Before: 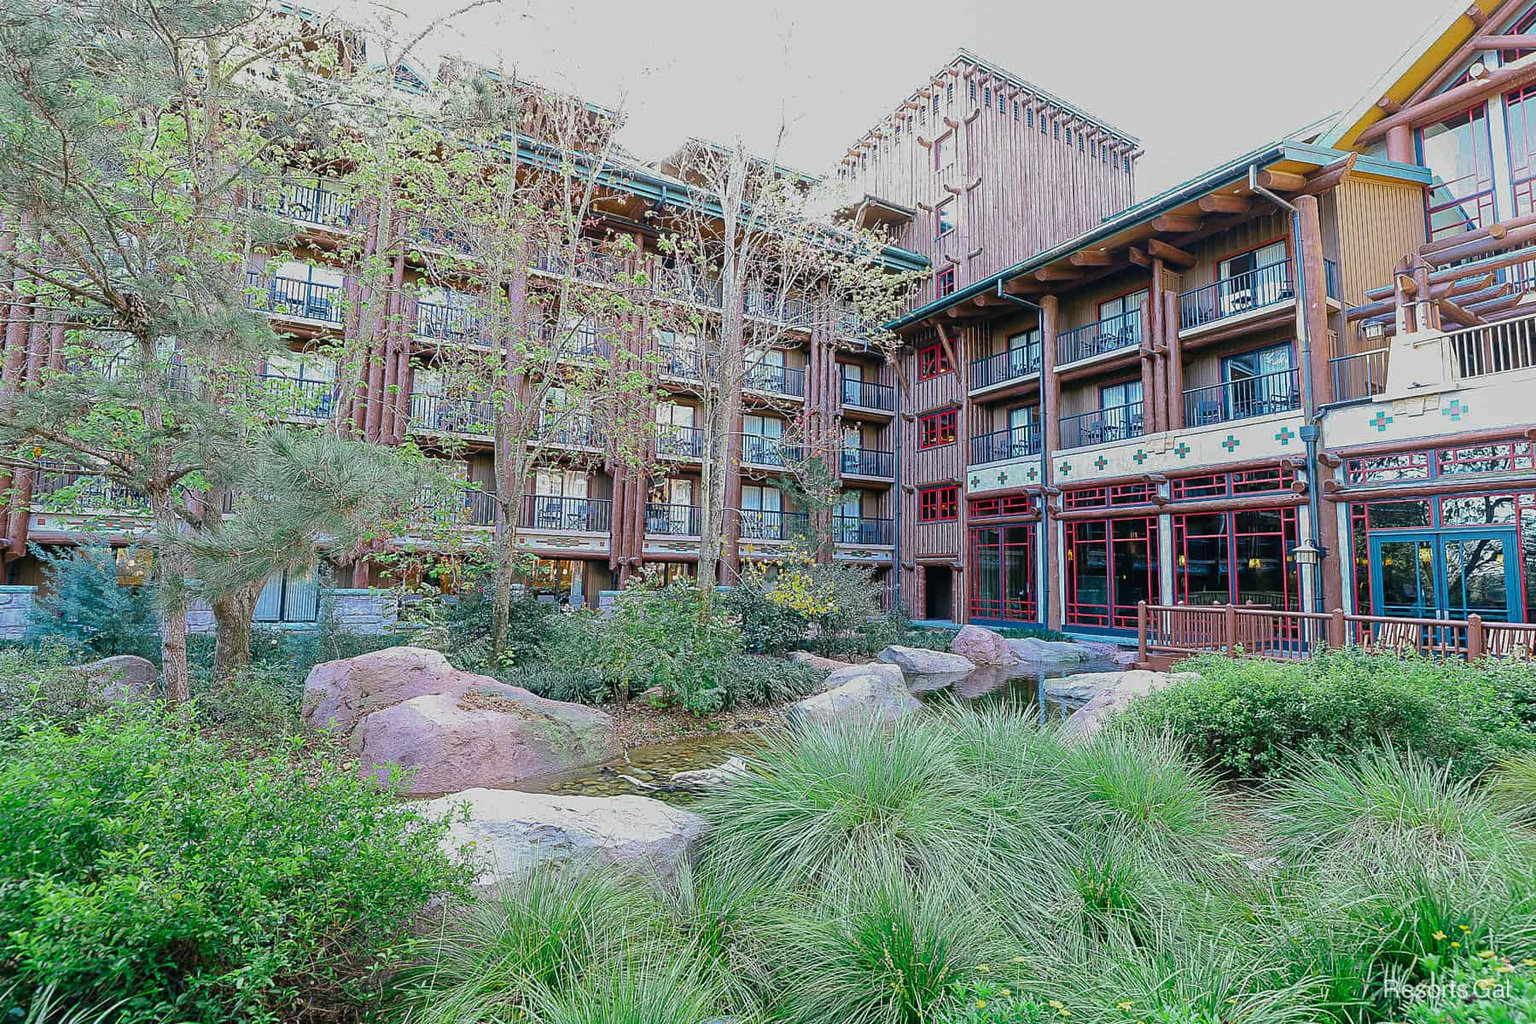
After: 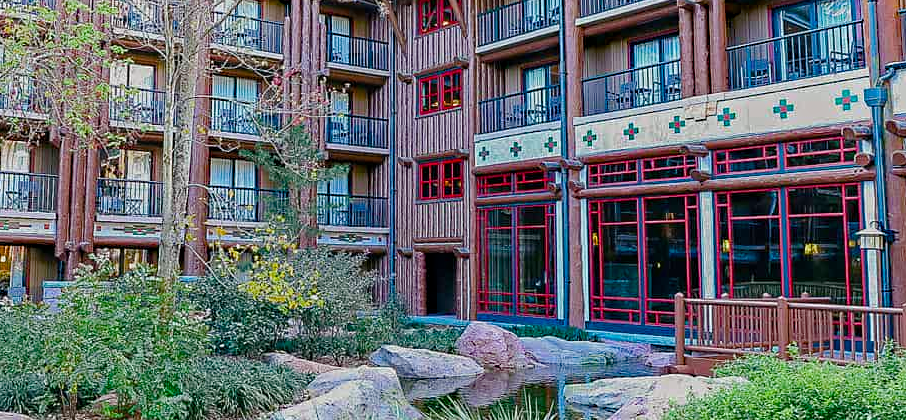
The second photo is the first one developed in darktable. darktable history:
haze removal: strength 0.423, compatibility mode true, adaptive false
crop: left 36.628%, top 34.267%, right 13.002%, bottom 30.691%
color balance rgb: perceptual saturation grading › global saturation 20%, perceptual saturation grading › highlights -25.577%, perceptual saturation grading › shadows 24.11%, global vibrance 20%
